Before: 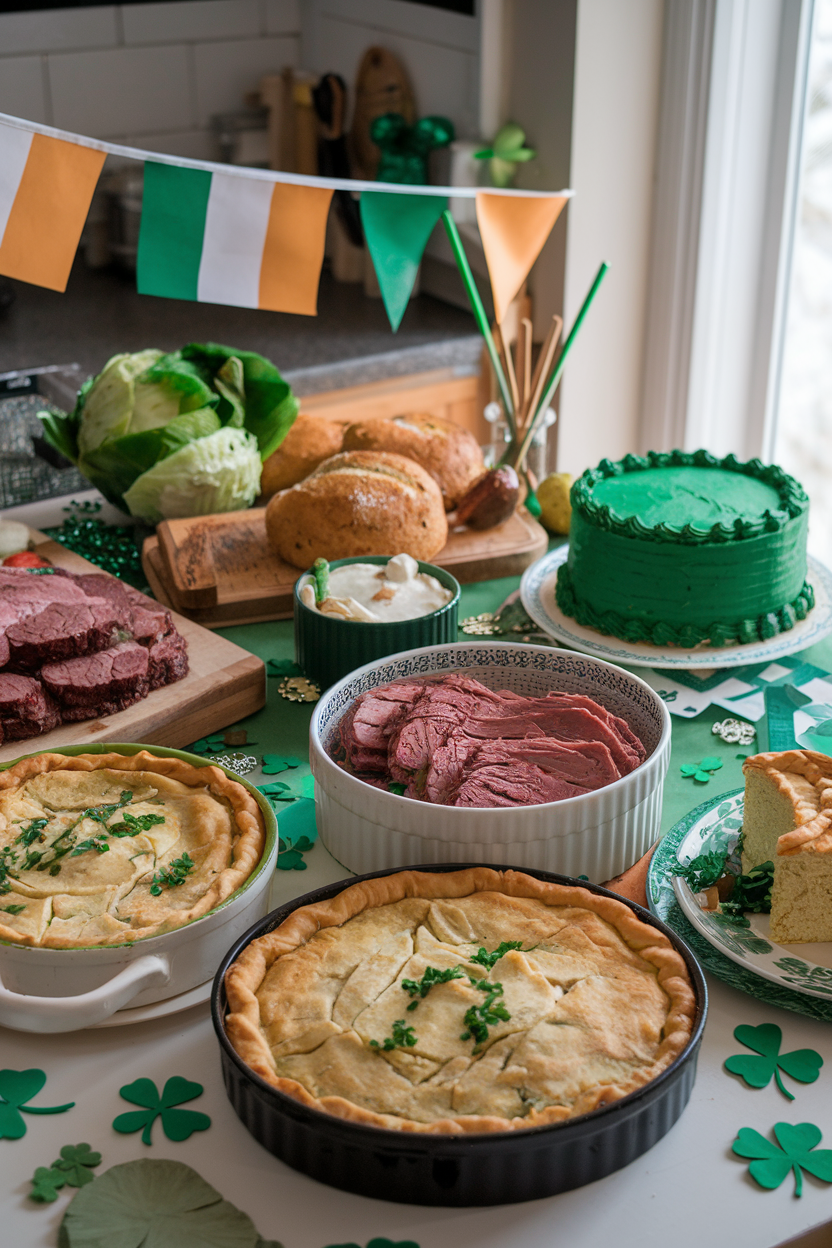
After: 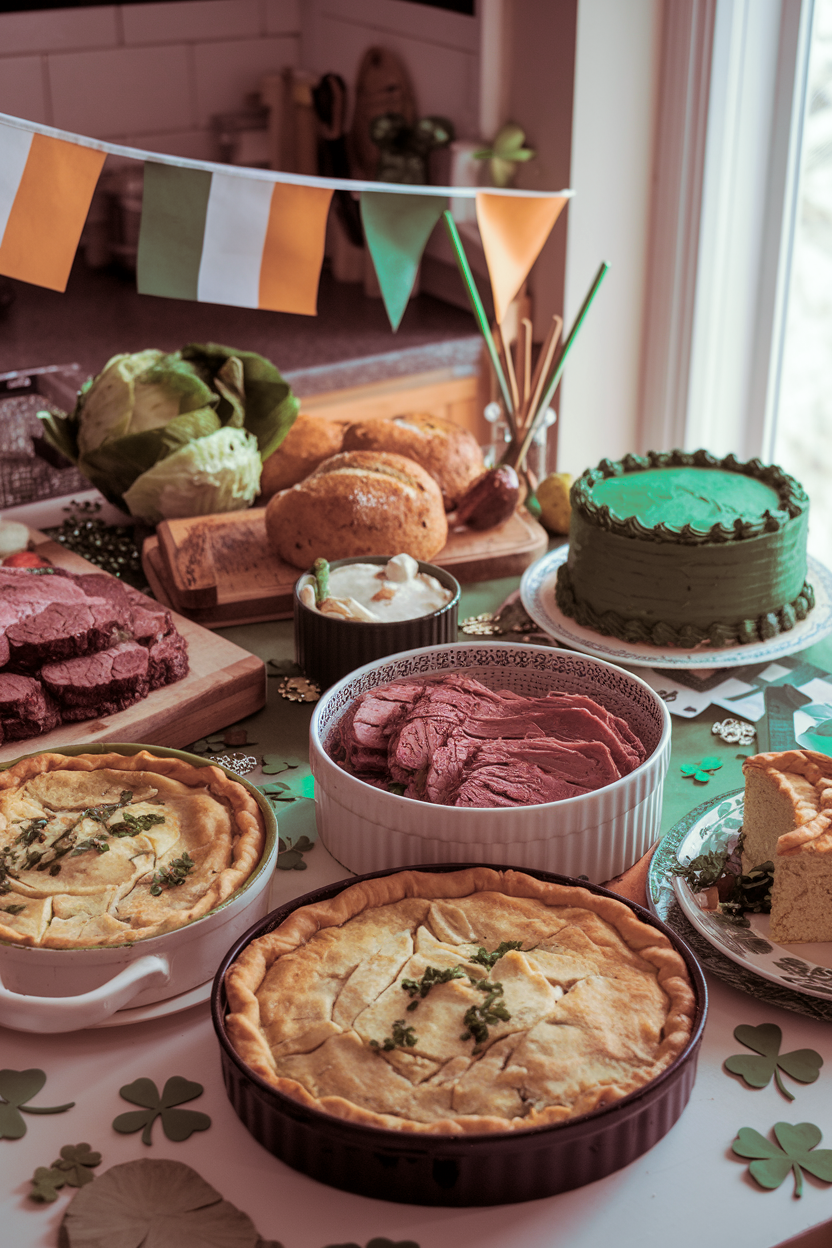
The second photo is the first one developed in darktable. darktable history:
base curve: preserve colors none
split-toning: on, module defaults
white balance: red 1, blue 1
color correction: highlights a* -2.73, highlights b* -2.09, shadows a* 2.41, shadows b* 2.73
